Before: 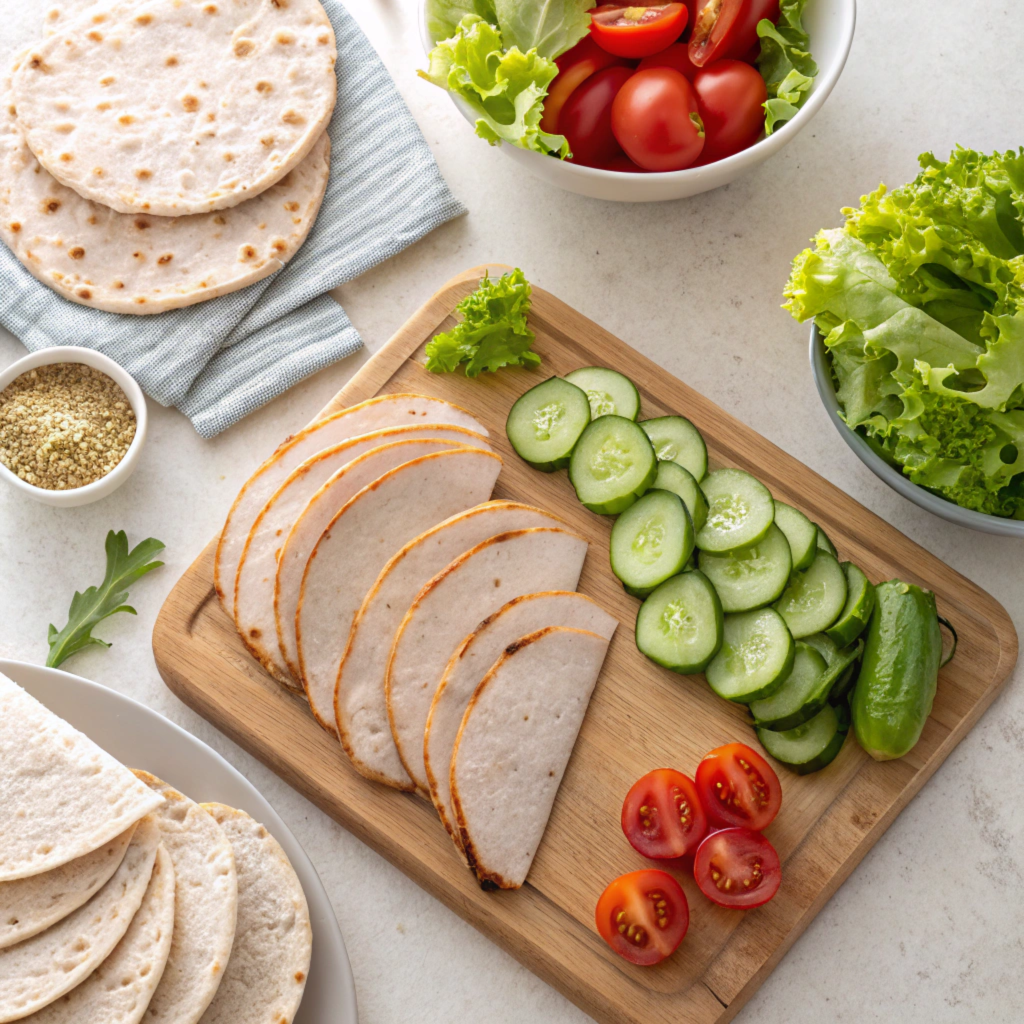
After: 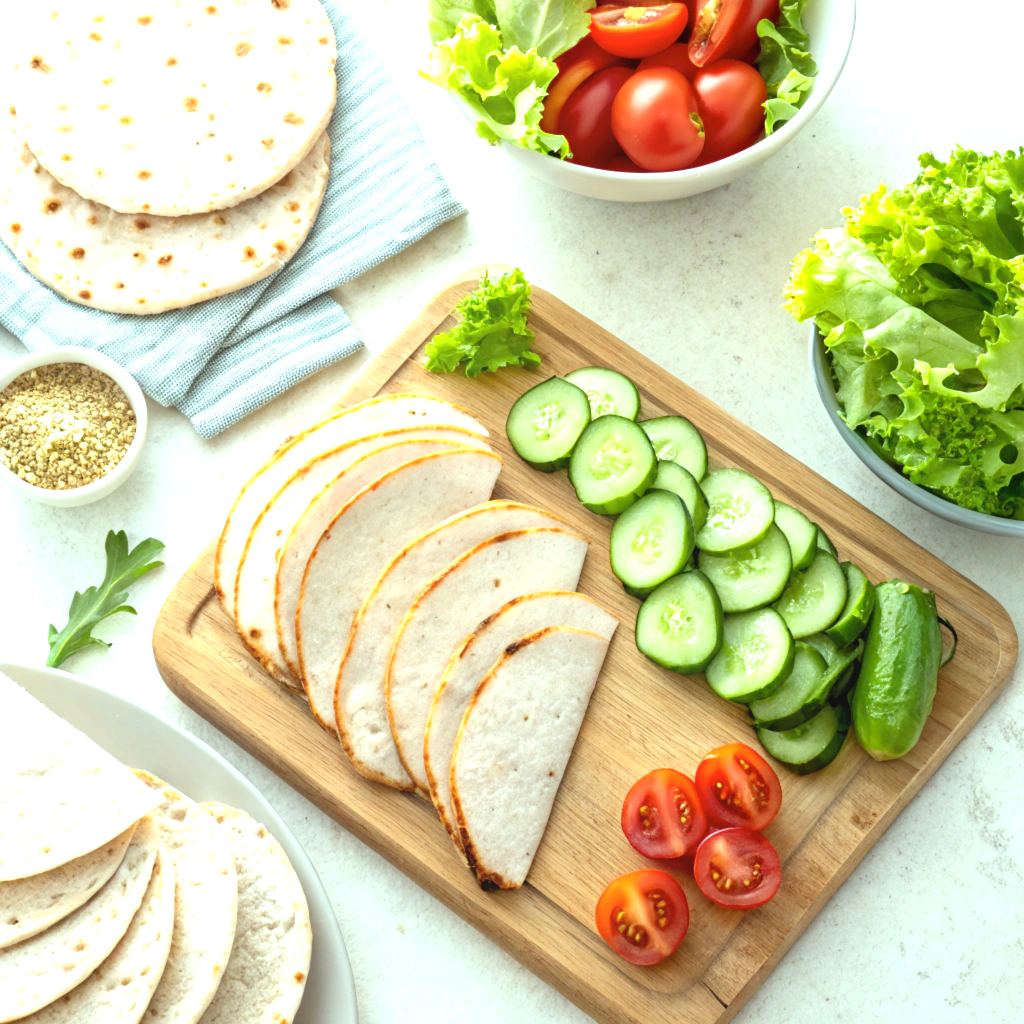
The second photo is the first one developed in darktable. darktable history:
exposure: black level correction 0, exposure 0.954 EV, compensate highlight preservation false
color correction: highlights a* -8.36, highlights b* 3.43
color calibration: illuminant as shot in camera, x 0.359, y 0.363, temperature 4553.02 K
